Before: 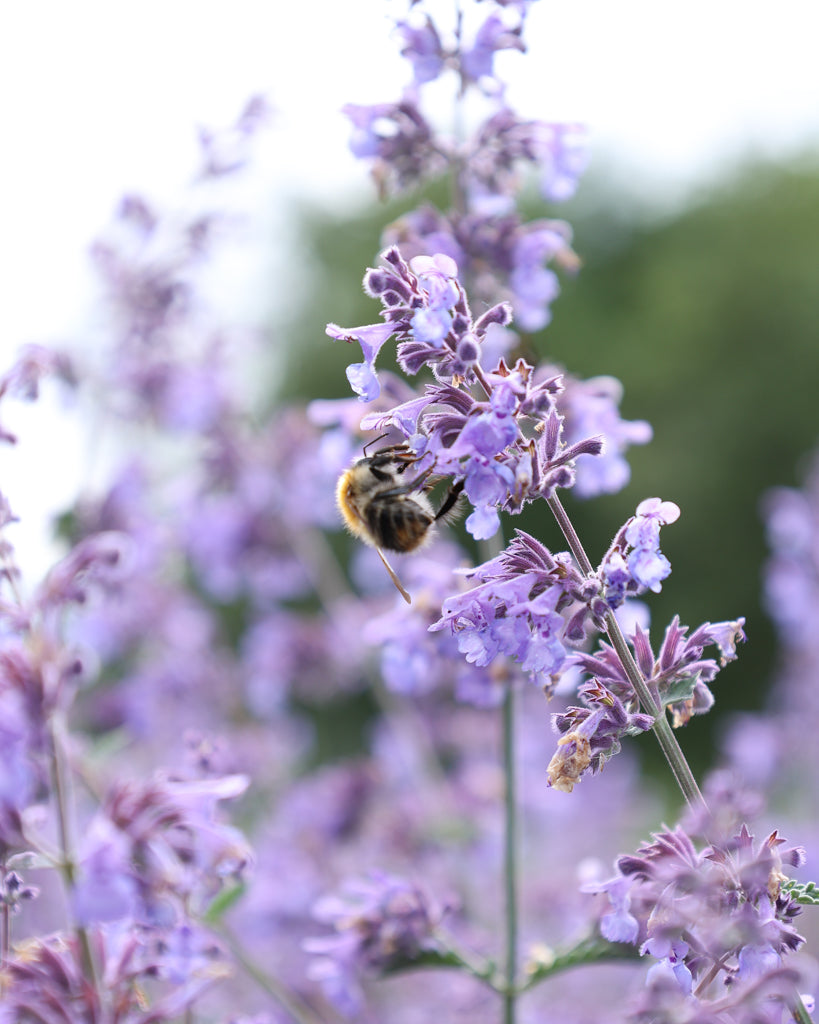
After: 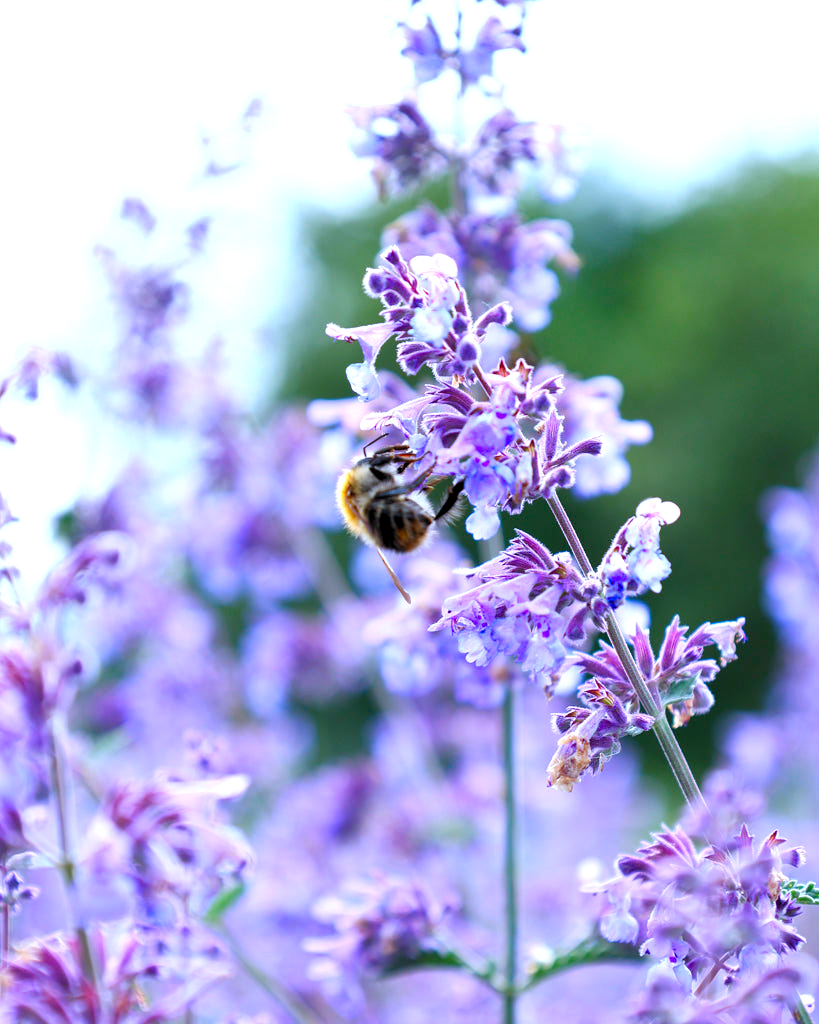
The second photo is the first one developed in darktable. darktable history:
rgb levels: levels [[0.01, 0.419, 0.839], [0, 0.5, 1], [0, 0.5, 1]]
color calibration: x 0.37, y 0.382, temperature 4313.32 K
contrast brightness saturation: brightness -0.02, saturation 0.35
shadows and highlights: shadows 37.27, highlights -28.18, soften with gaussian
color balance rgb: linear chroma grading › shadows 32%, linear chroma grading › global chroma -2%, linear chroma grading › mid-tones 4%, perceptual saturation grading › global saturation -2%, perceptual saturation grading › highlights -8%, perceptual saturation grading › mid-tones 8%, perceptual saturation grading › shadows 4%, perceptual brilliance grading › highlights 8%, perceptual brilliance grading › mid-tones 4%, perceptual brilliance grading › shadows 2%, global vibrance 16%, saturation formula JzAzBz (2021)
